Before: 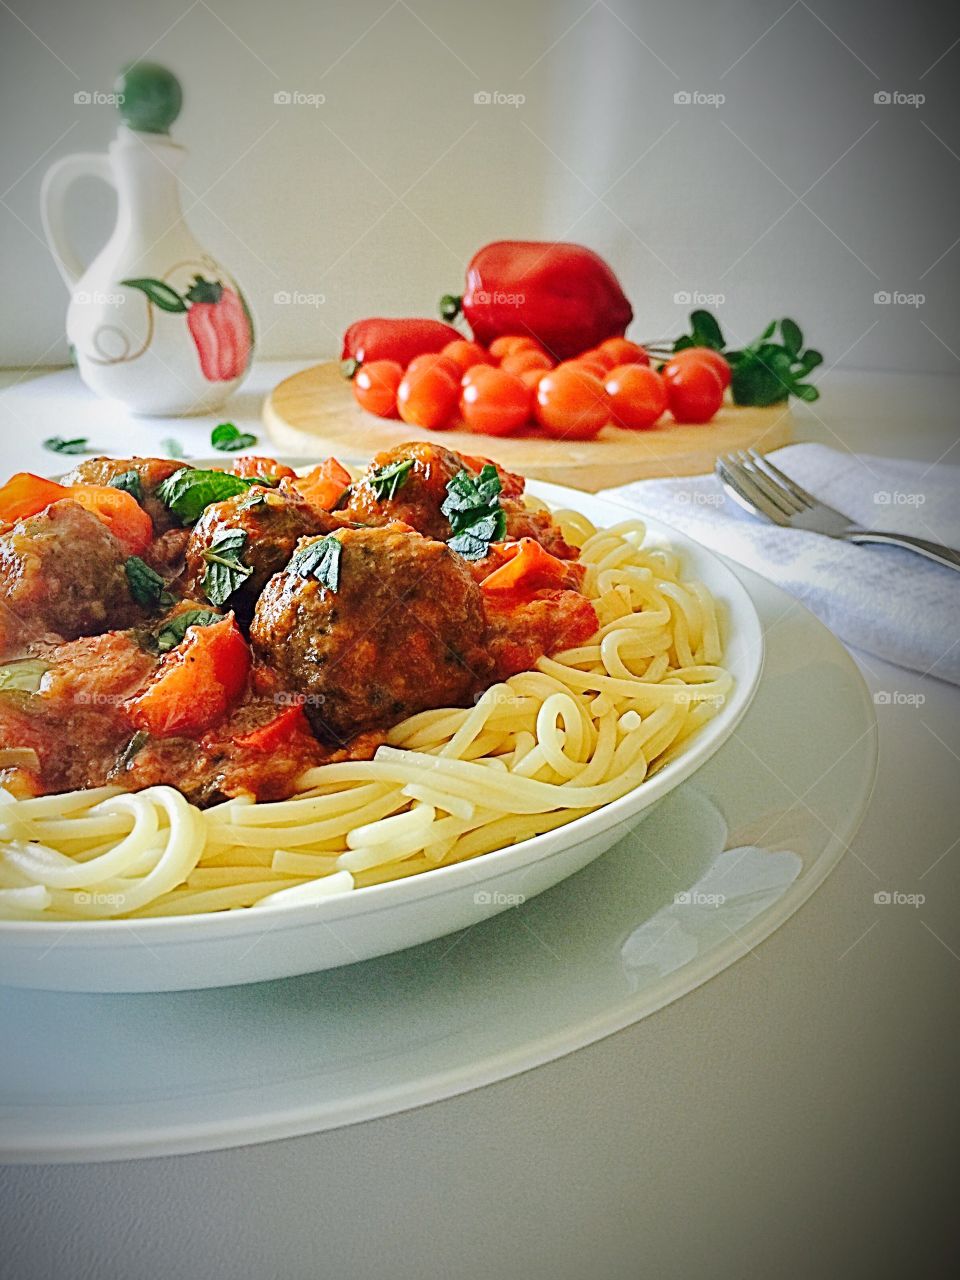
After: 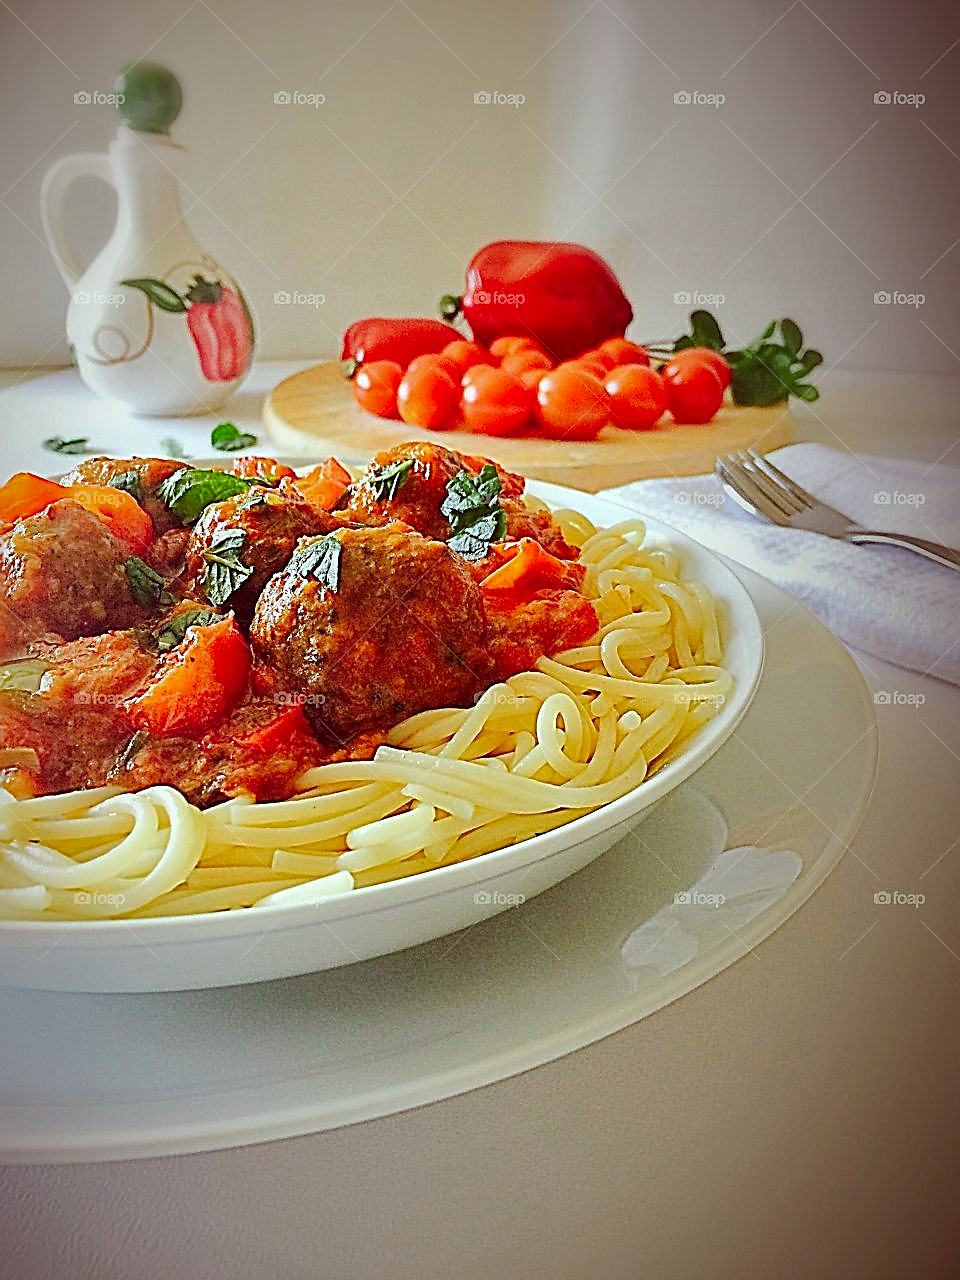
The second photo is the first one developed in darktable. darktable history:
shadows and highlights: on, module defaults
color correction: highlights a* -7.18, highlights b* -0.169, shadows a* 20.25, shadows b* 11.34
sharpen: radius 1.394, amount 1.256, threshold 0.807
